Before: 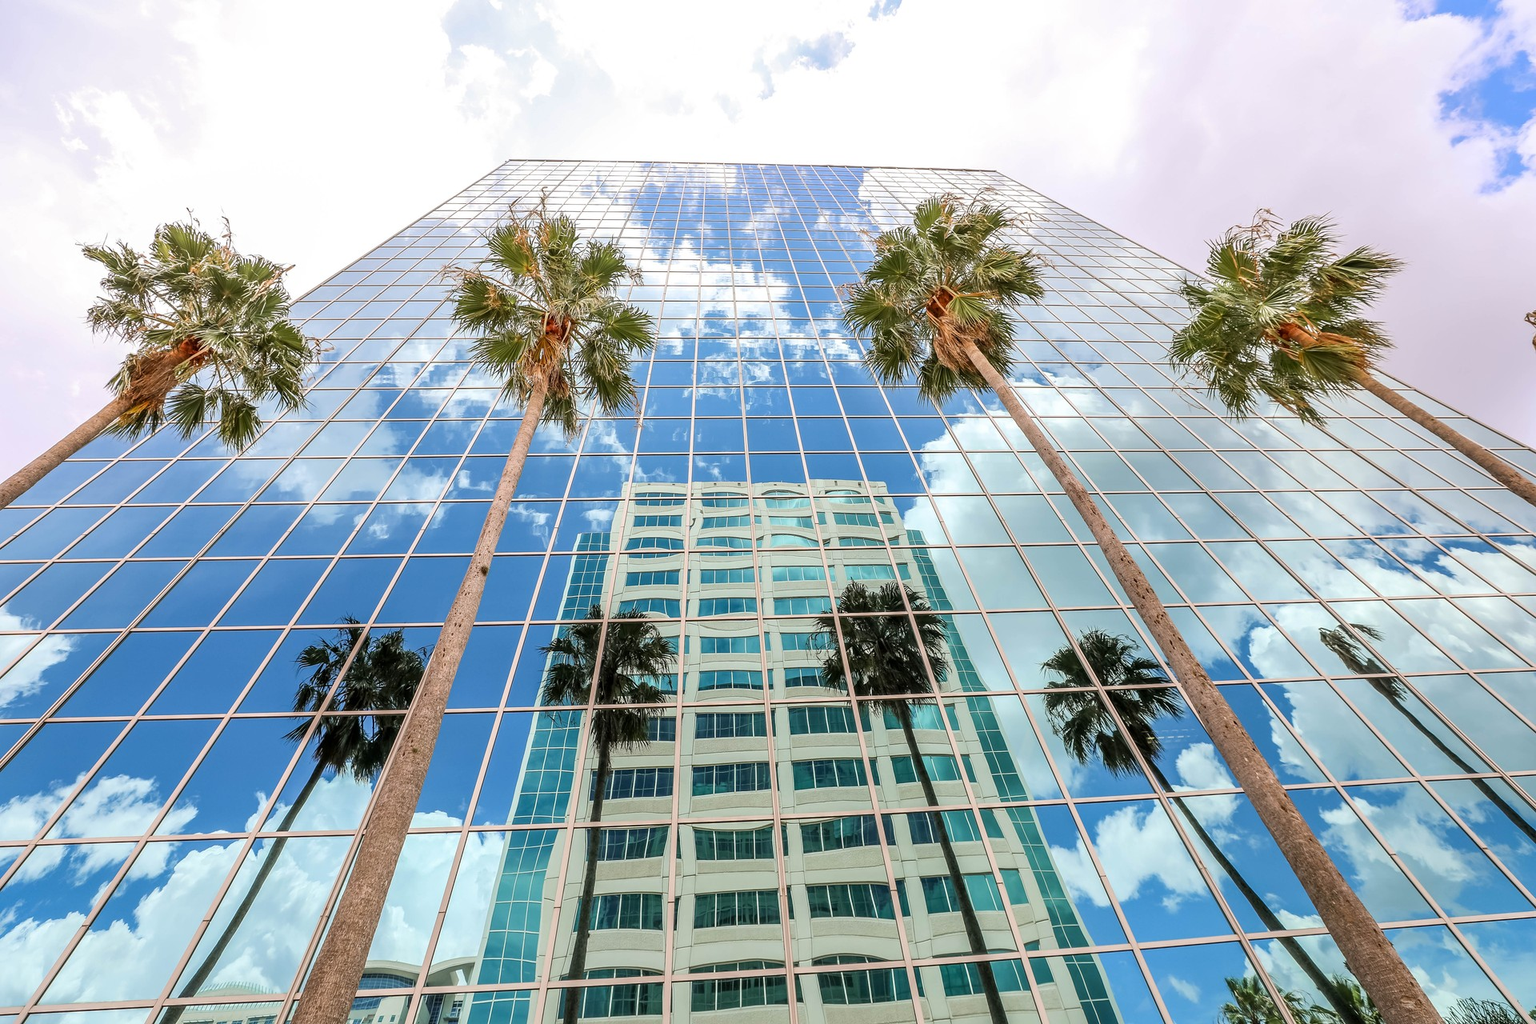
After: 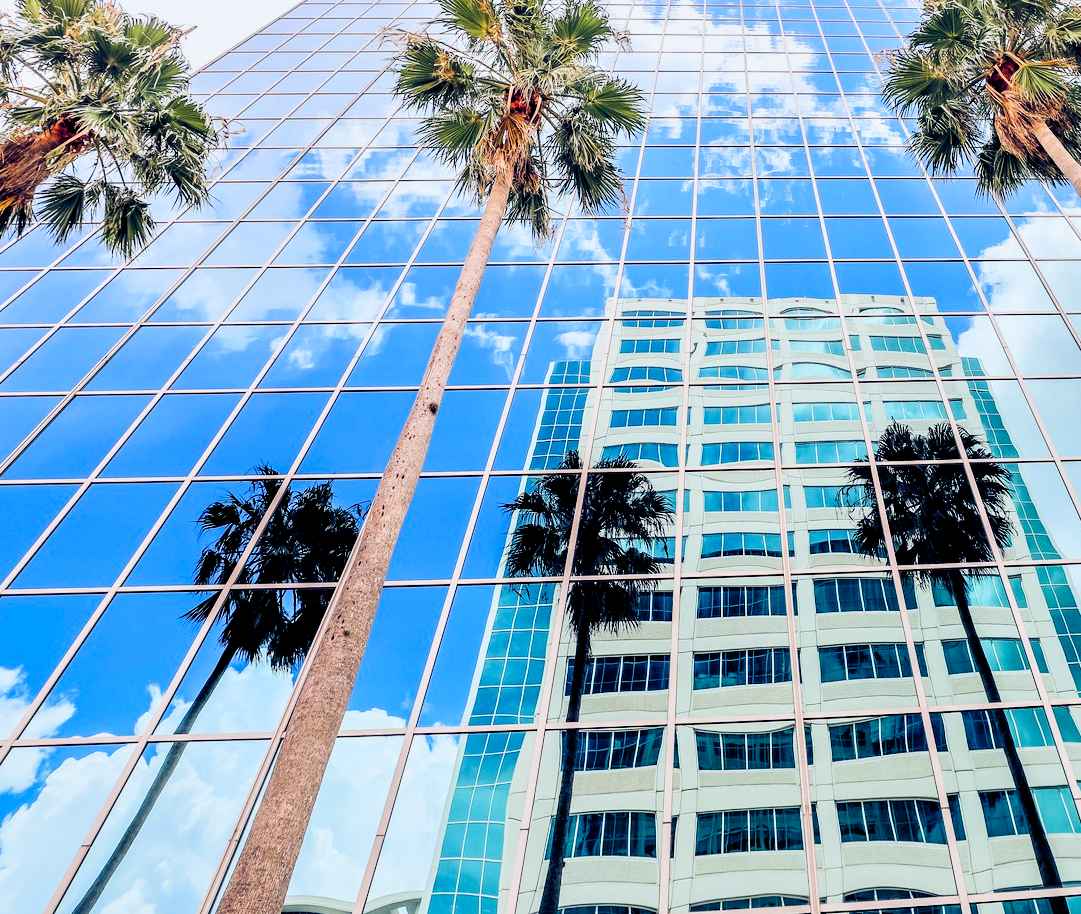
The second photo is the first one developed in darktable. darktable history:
tone equalizer: -8 EV 0.001 EV, -7 EV -0.002 EV, -6 EV 0.002 EV, -5 EV -0.03 EV, -4 EV -0.116 EV, -3 EV -0.169 EV, -2 EV 0.24 EV, -1 EV 0.702 EV, +0 EV 0.493 EV
filmic rgb: middle gray luminance 18.42%, black relative exposure -9 EV, white relative exposure 3.75 EV, threshold 6 EV, target black luminance 0%, hardness 4.85, latitude 67.35%, contrast 0.955, highlights saturation mix 20%, shadows ↔ highlights balance 21.36%, add noise in highlights 0, preserve chrominance luminance Y, color science v3 (2019), use custom middle-gray values true, iterations of high-quality reconstruction 0, contrast in highlights soft, enable highlight reconstruction true
color balance rgb: shadows lift › luminance -41.13%, shadows lift › chroma 14.13%, shadows lift › hue 260°, power › luminance -3.76%, power › chroma 0.56%, power › hue 40.37°, highlights gain › luminance 16.81%, highlights gain › chroma 2.94%, highlights gain › hue 260°, global offset › luminance -0.29%, global offset › chroma 0.31%, global offset › hue 260°, perceptual saturation grading › global saturation 20%, perceptual saturation grading › highlights -13.92%, perceptual saturation grading › shadows 50%
crop: left 8.966%, top 23.852%, right 34.699%, bottom 4.703%
